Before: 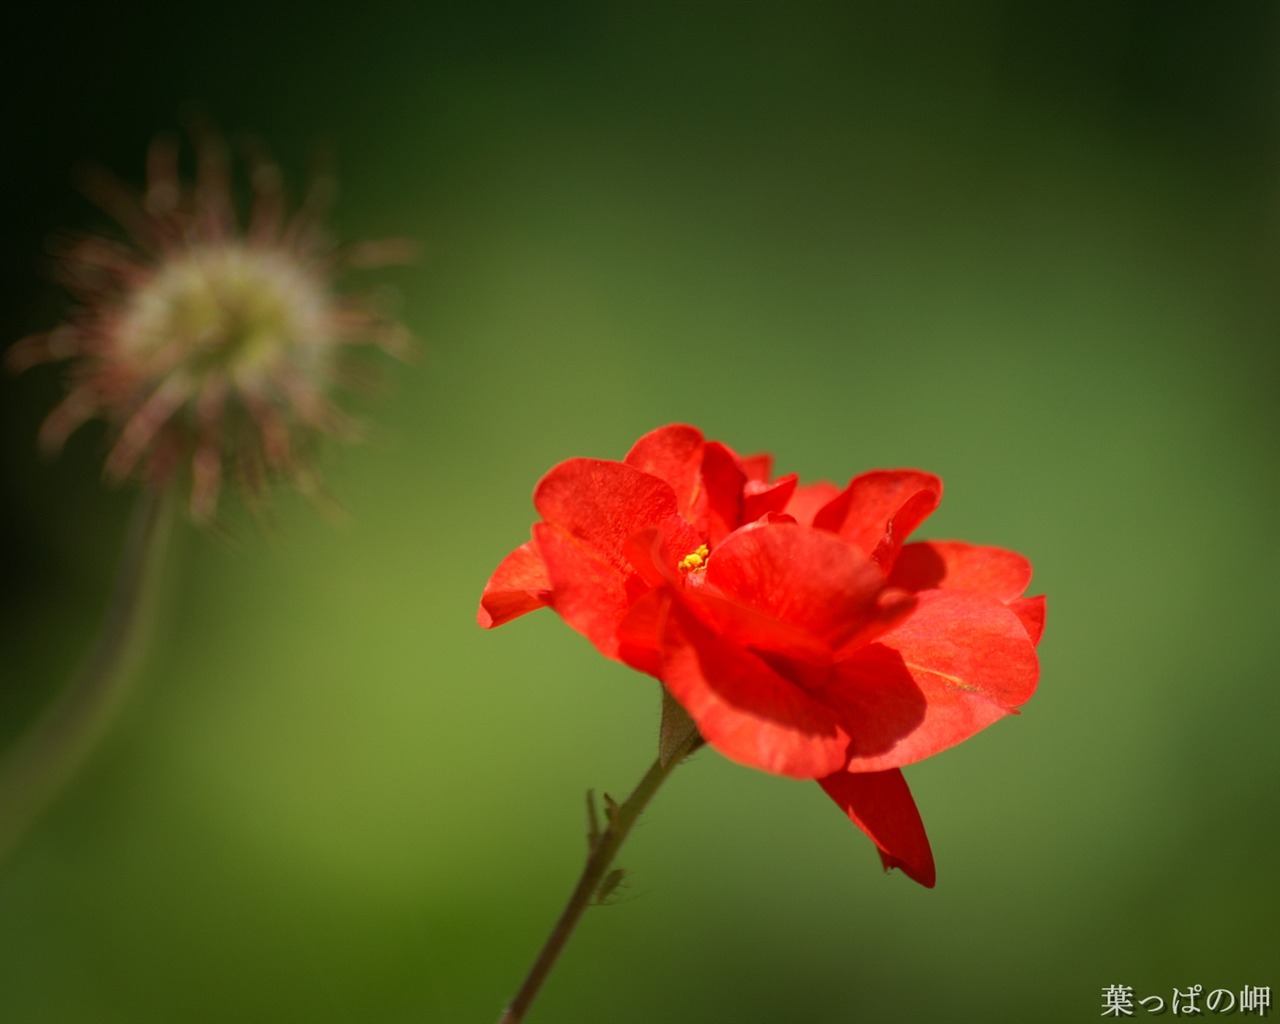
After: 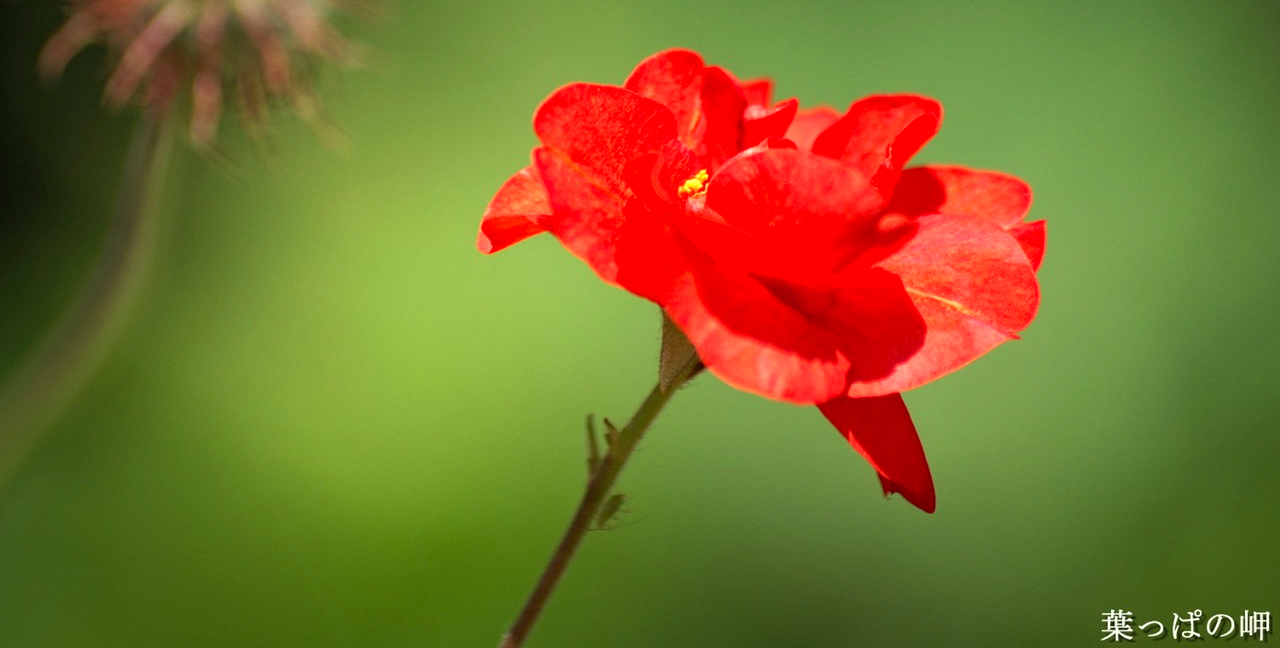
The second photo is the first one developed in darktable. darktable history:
haze removal: compatibility mode true, adaptive false
crop and rotate: top 36.717%
exposure: black level correction 0, exposure 0.697 EV, compensate exposure bias true, compensate highlight preservation false
